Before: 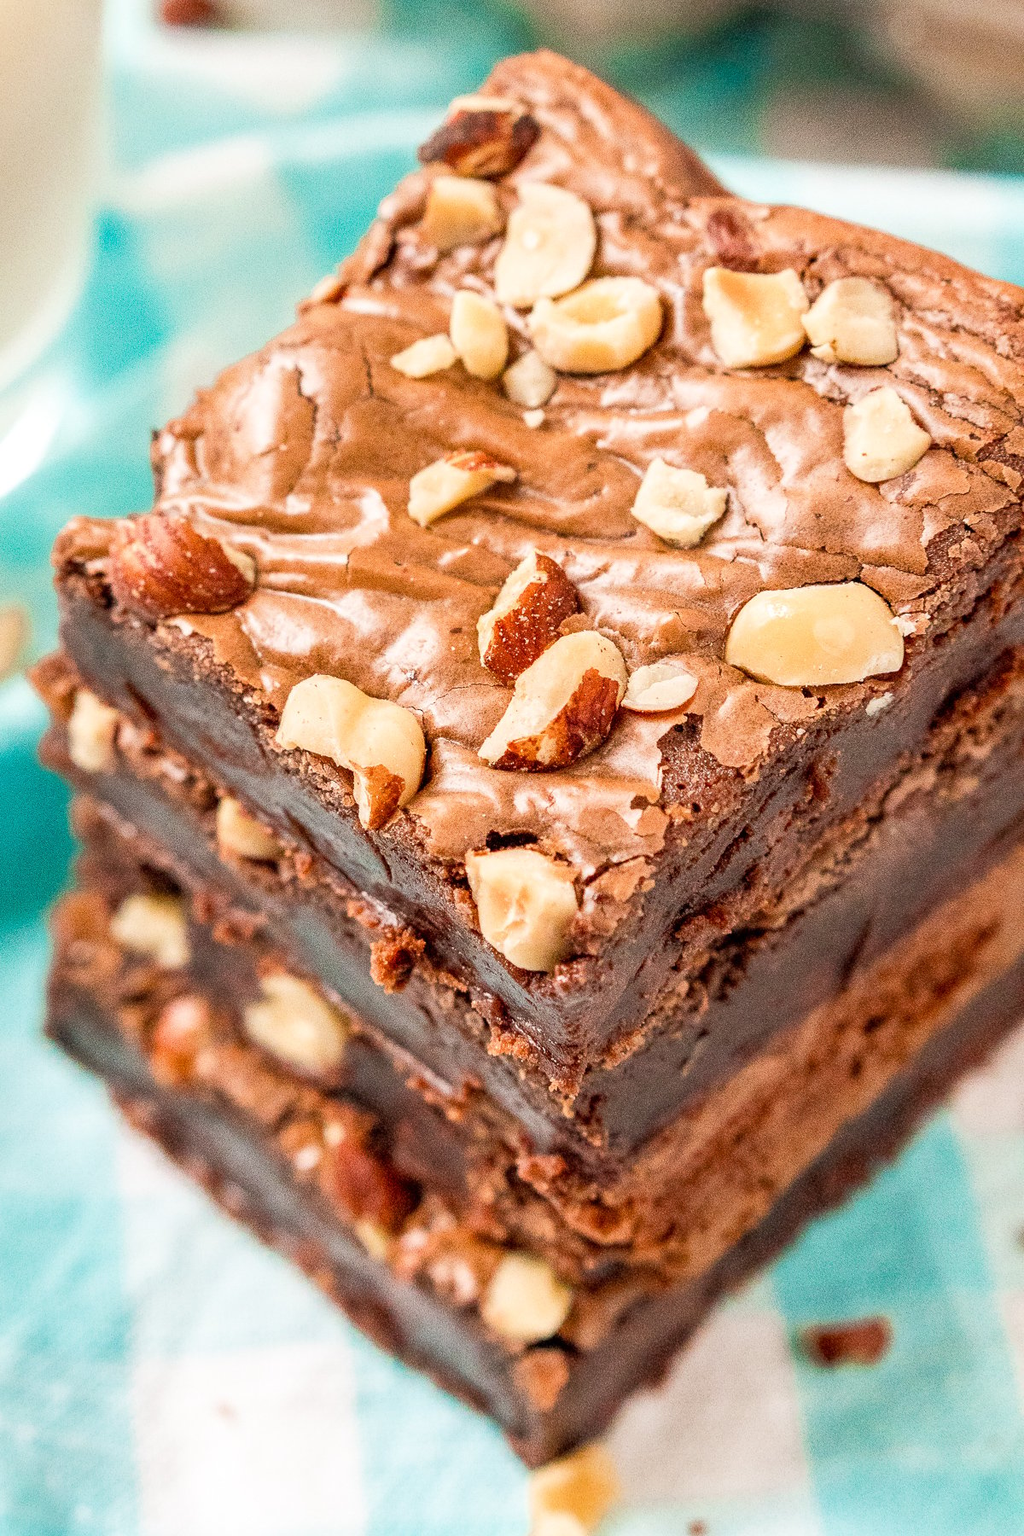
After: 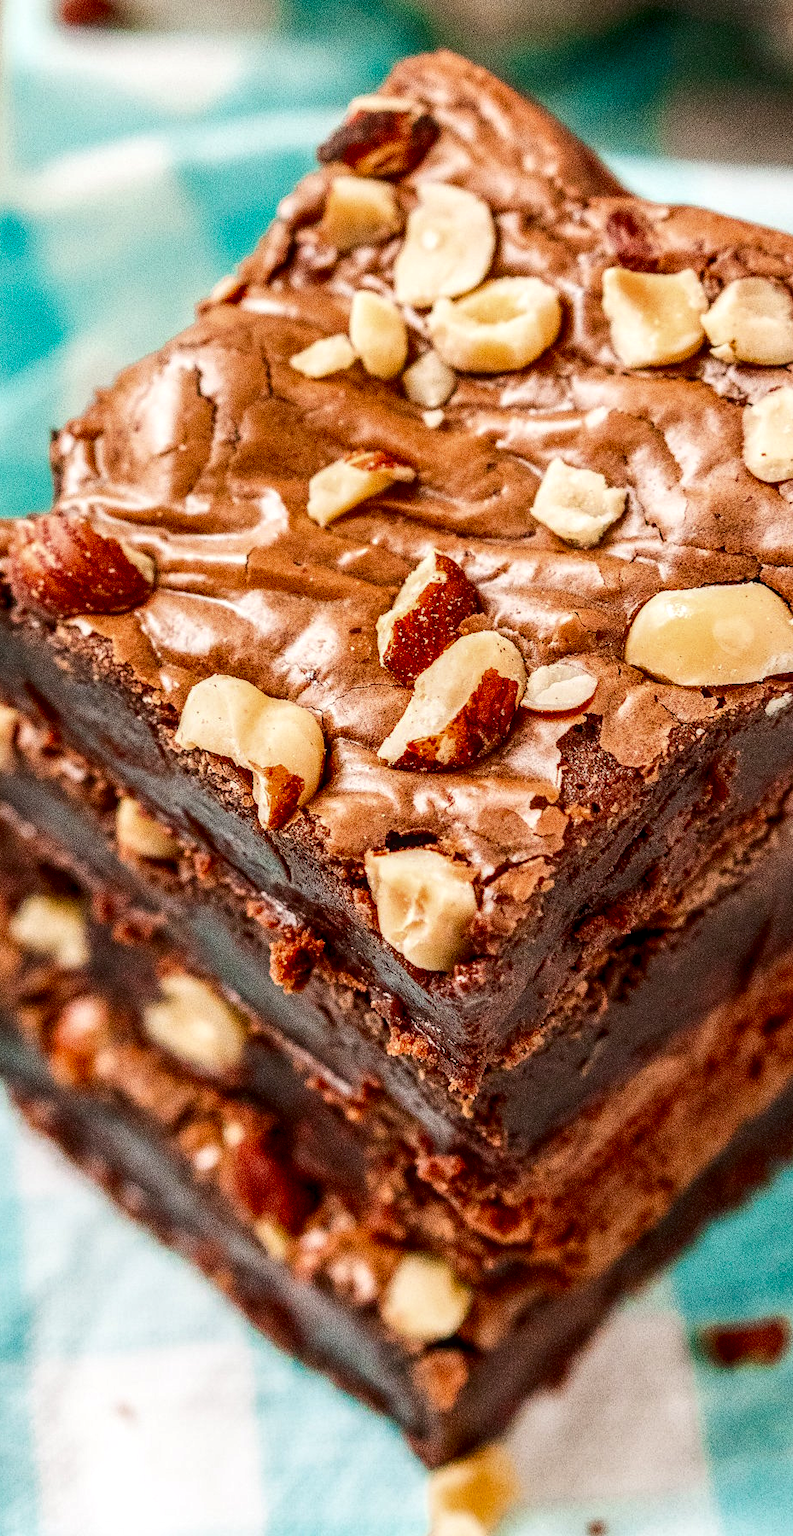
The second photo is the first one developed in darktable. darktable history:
crop: left 9.883%, right 12.535%
local contrast: on, module defaults
contrast brightness saturation: contrast 0.098, brightness -0.261, saturation 0.142
